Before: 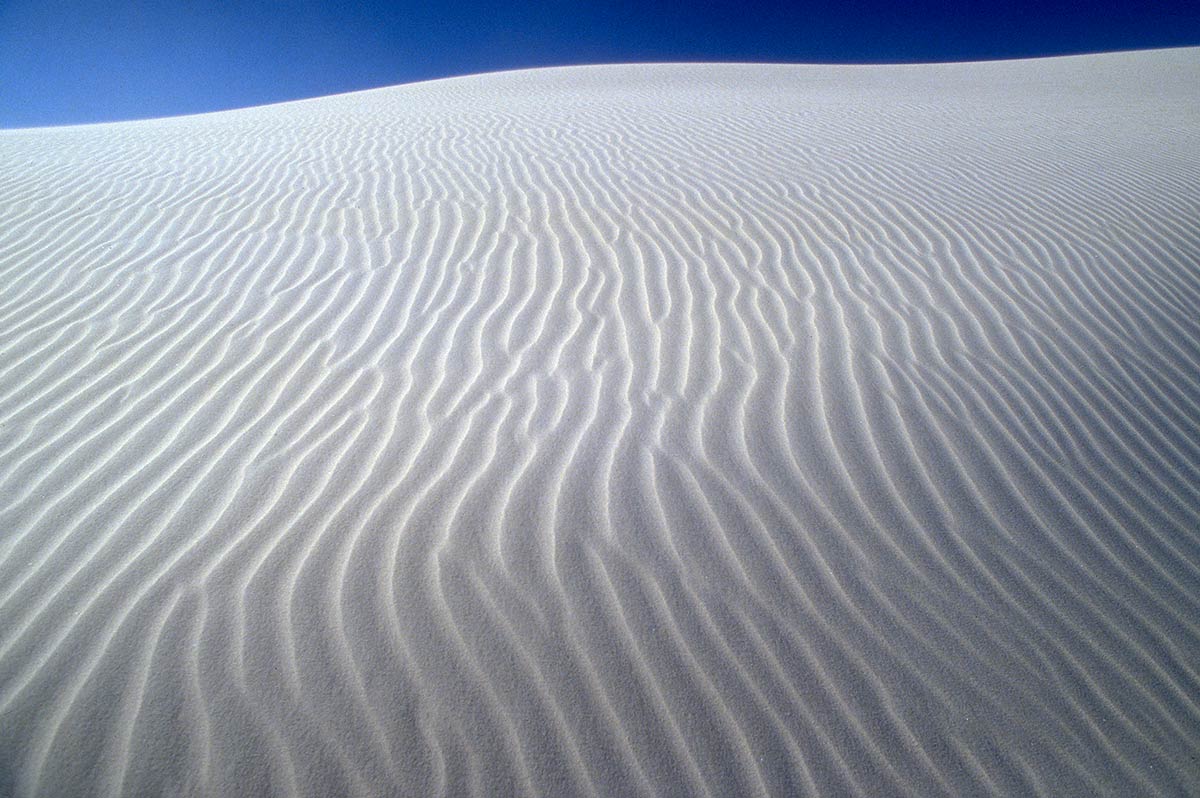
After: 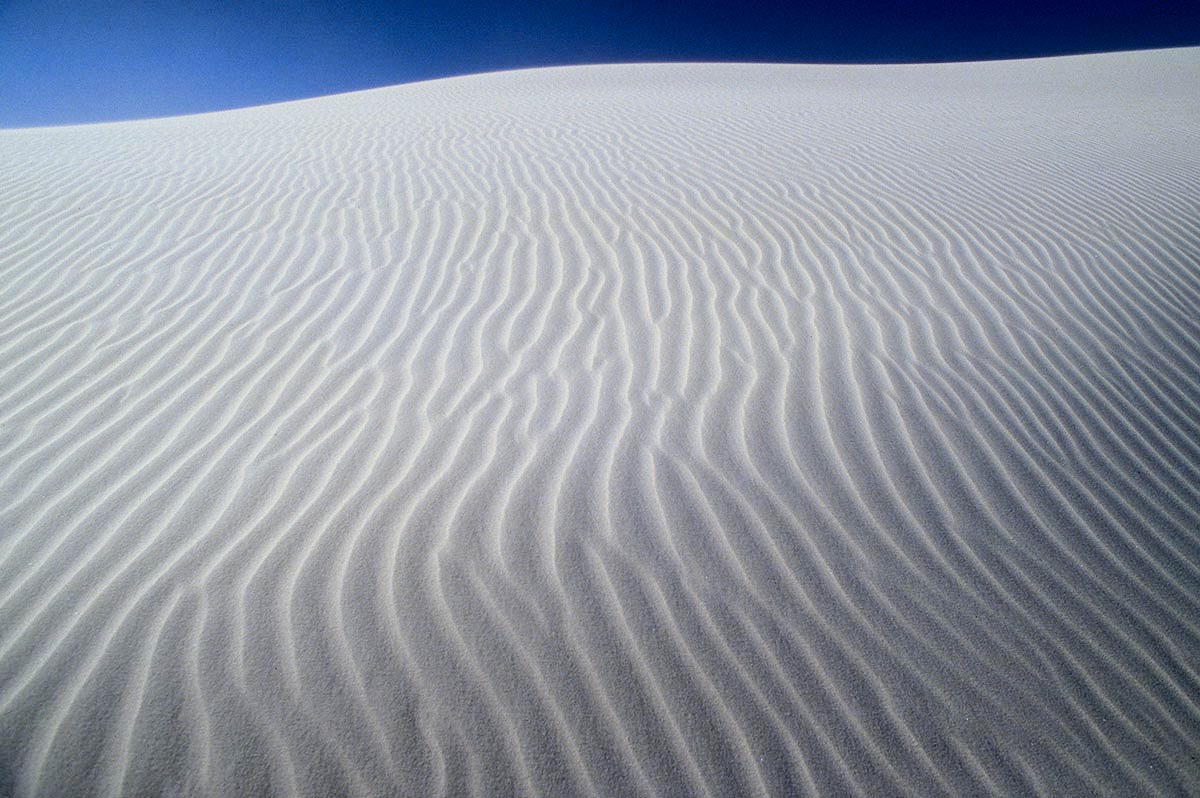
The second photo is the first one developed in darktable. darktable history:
filmic rgb: black relative exposure -5.04 EV, white relative exposure 3.95 EV, hardness 2.88, contrast 1.299, highlights saturation mix -28.84%
